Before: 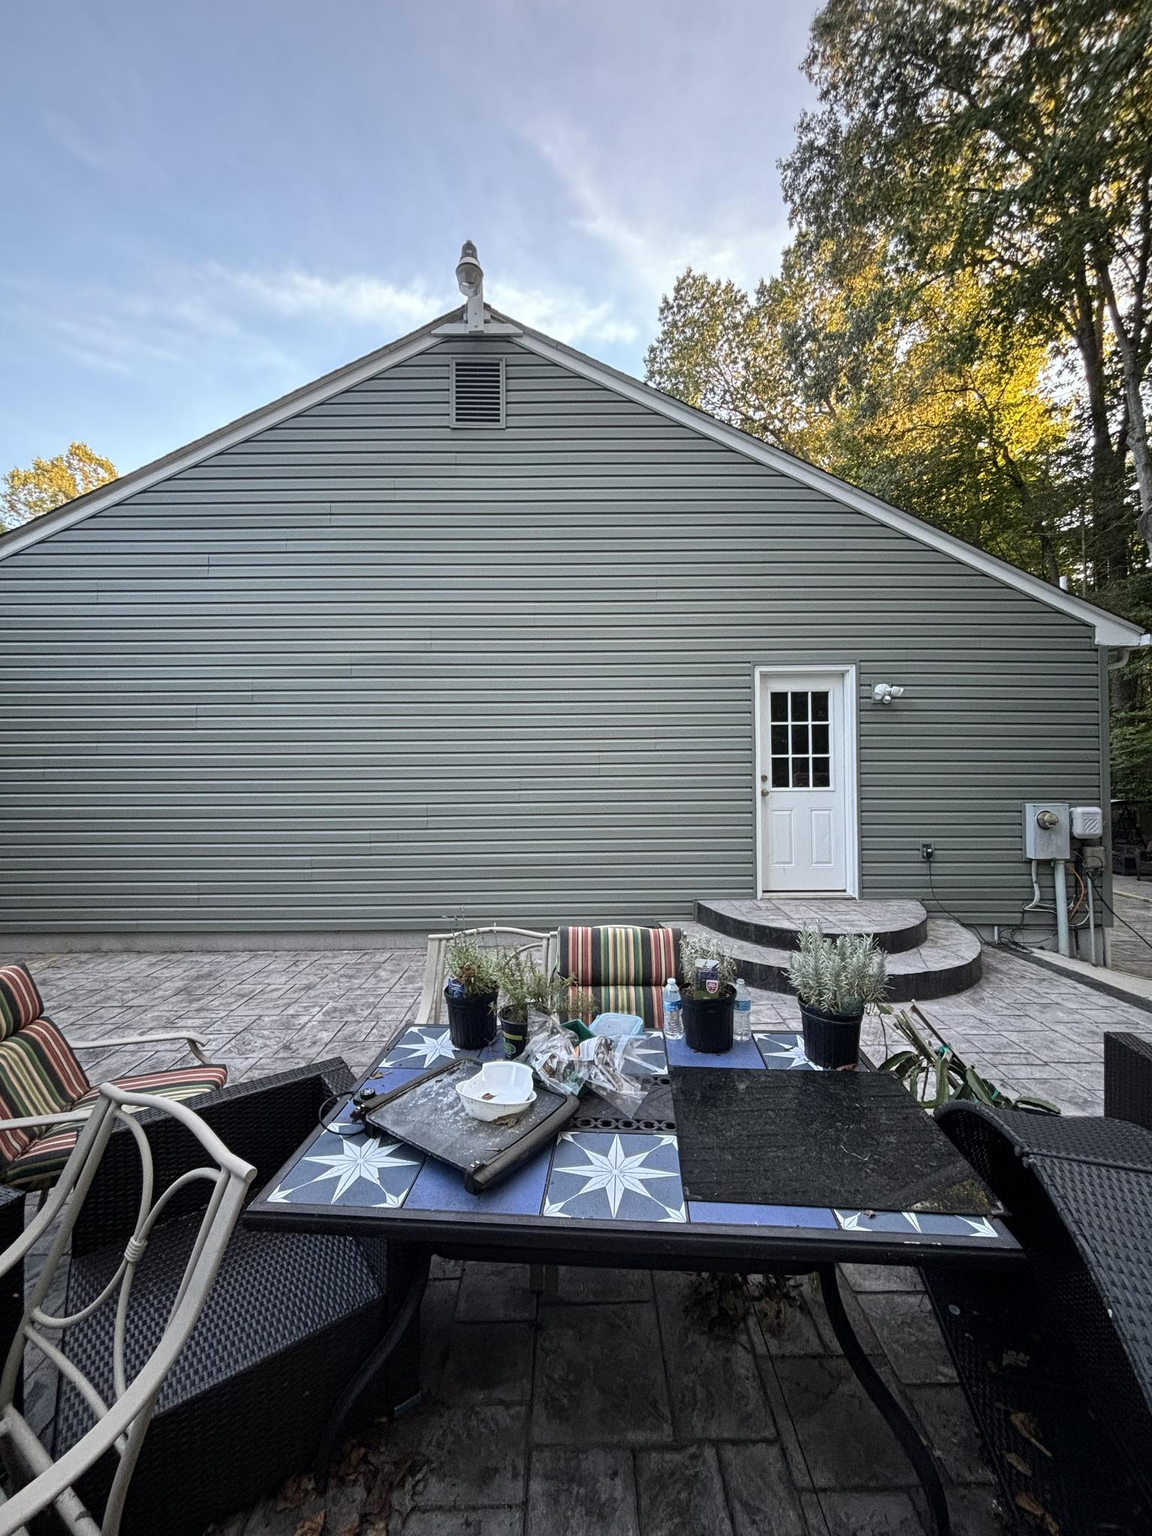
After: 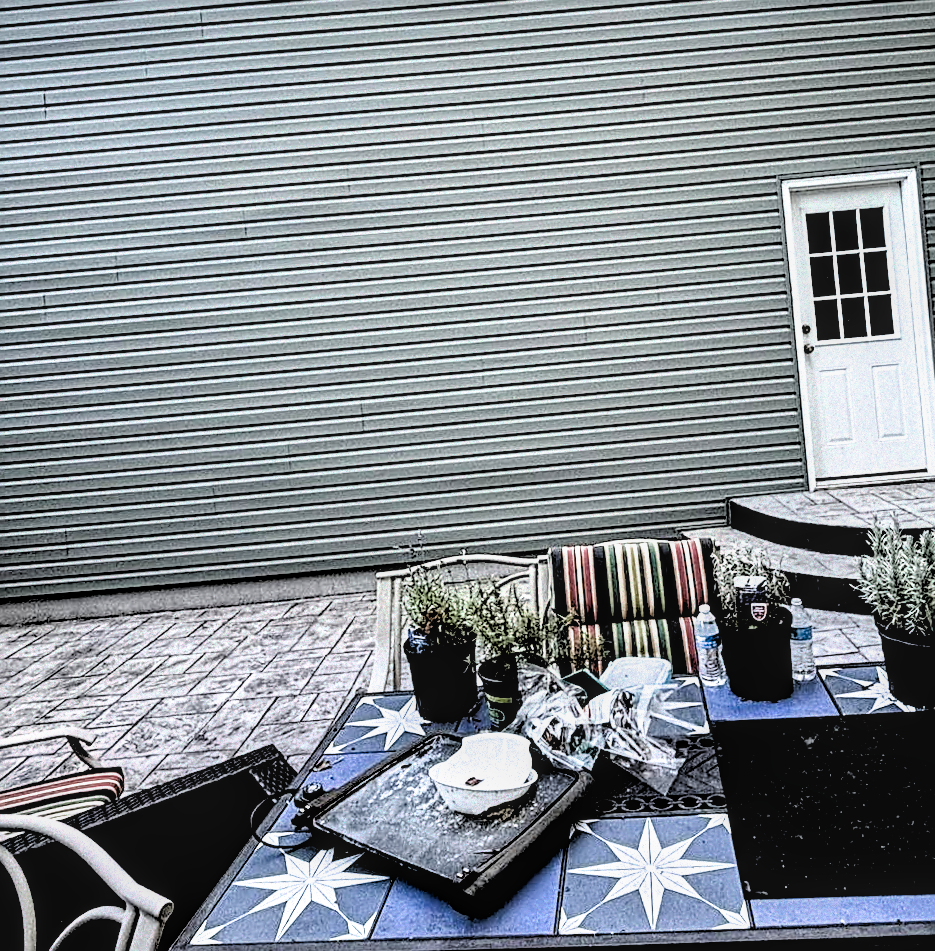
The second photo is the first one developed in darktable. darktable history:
local contrast: on, module defaults
color balance rgb: perceptual saturation grading › global saturation 35%, perceptual saturation grading › highlights -30%, perceptual saturation grading › shadows 35%, perceptual brilliance grading › global brilliance 3%, perceptual brilliance grading › highlights -3%, perceptual brilliance grading › shadows 3%
crop: left 13.312%, top 31.28%, right 24.627%, bottom 15.582%
rotate and perspective: rotation -4.57°, crop left 0.054, crop right 0.944, crop top 0.087, crop bottom 0.914
sharpen: on, module defaults
filmic rgb: black relative exposure -1 EV, white relative exposure 2.05 EV, hardness 1.52, contrast 2.25, enable highlight reconstruction true
